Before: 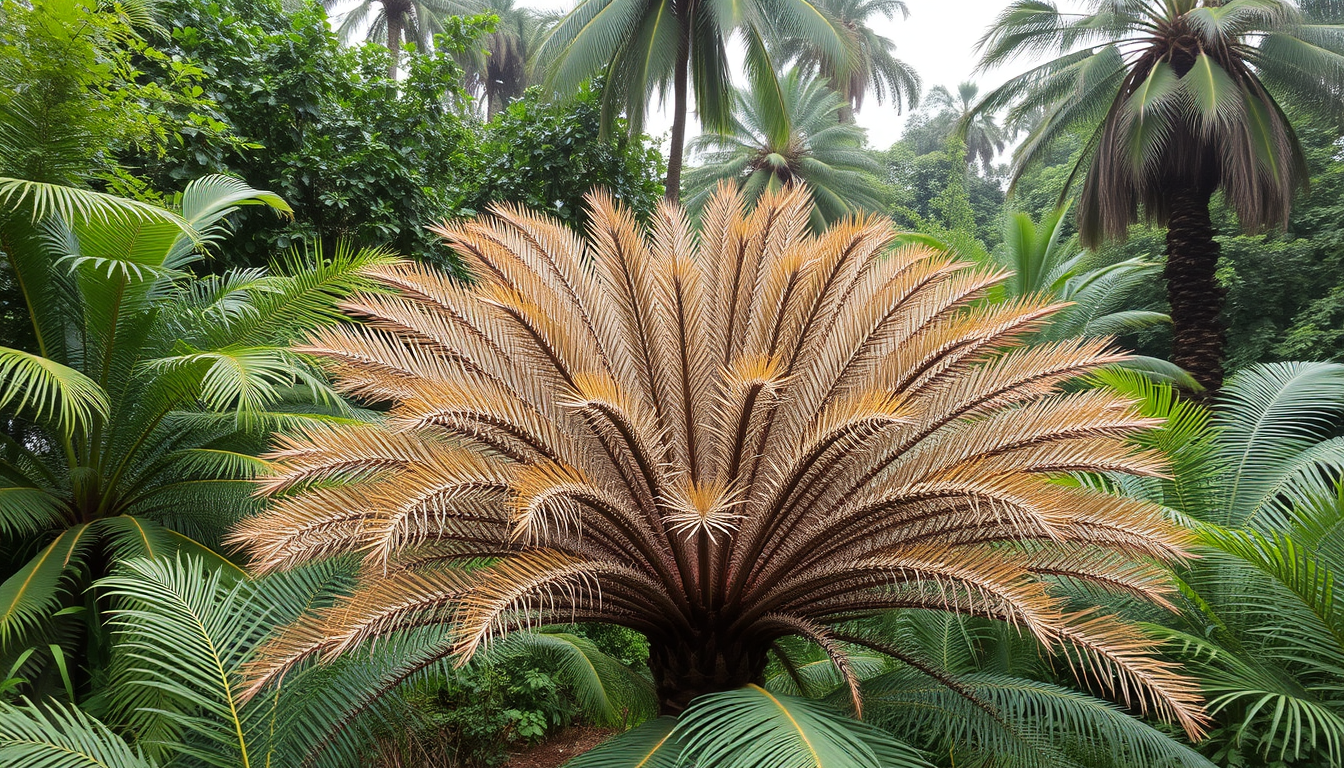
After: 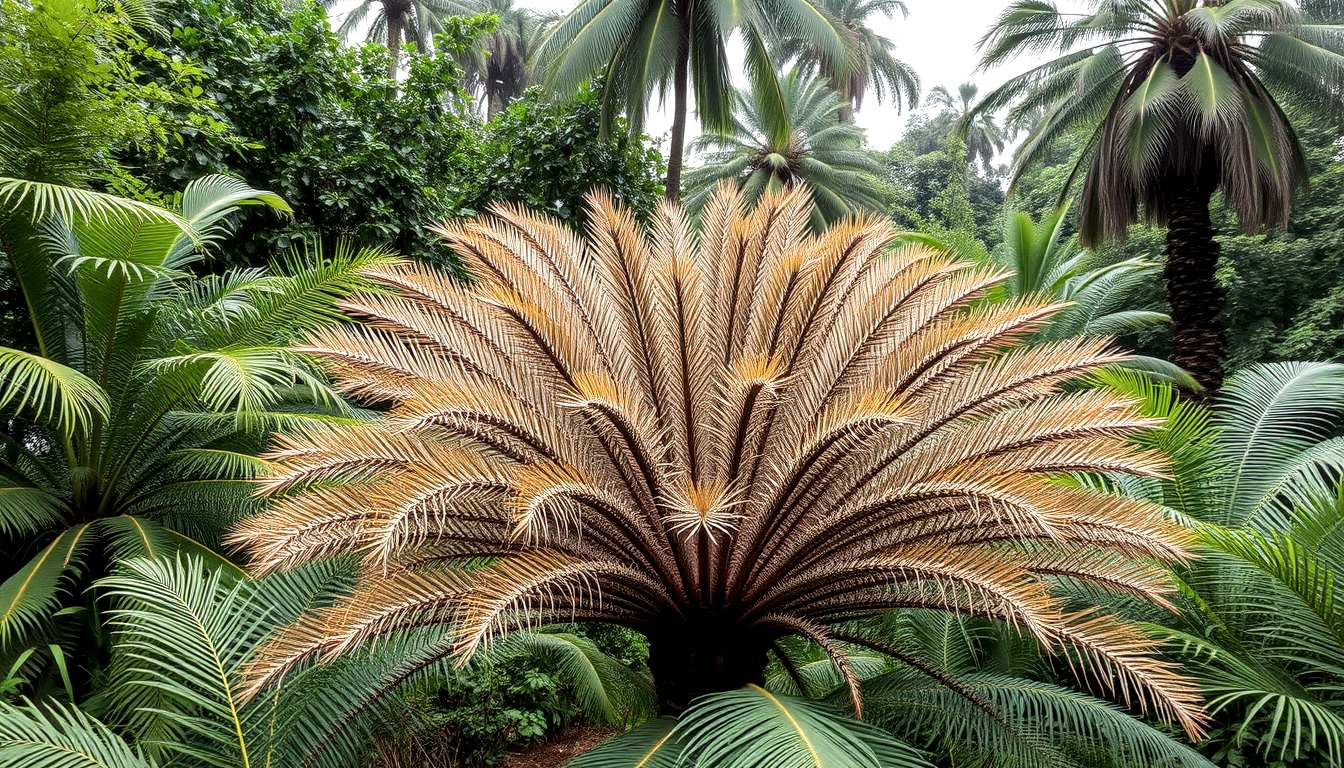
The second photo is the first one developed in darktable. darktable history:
tone equalizer: on, module defaults
local contrast: highlights 60%, shadows 60%, detail 160%
